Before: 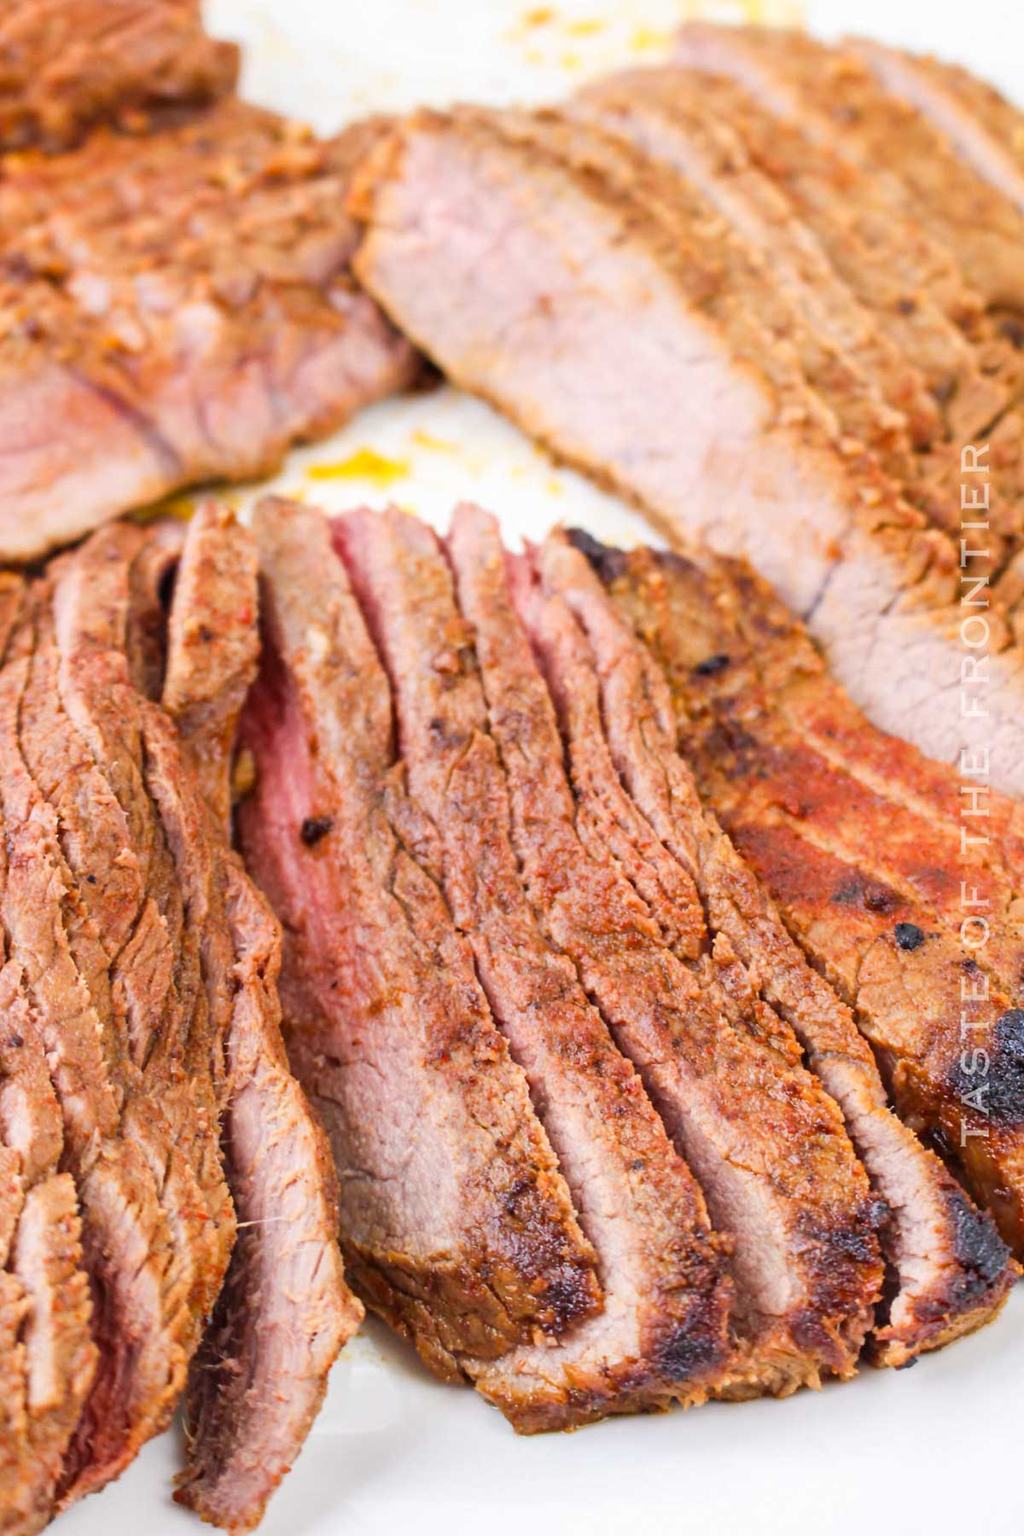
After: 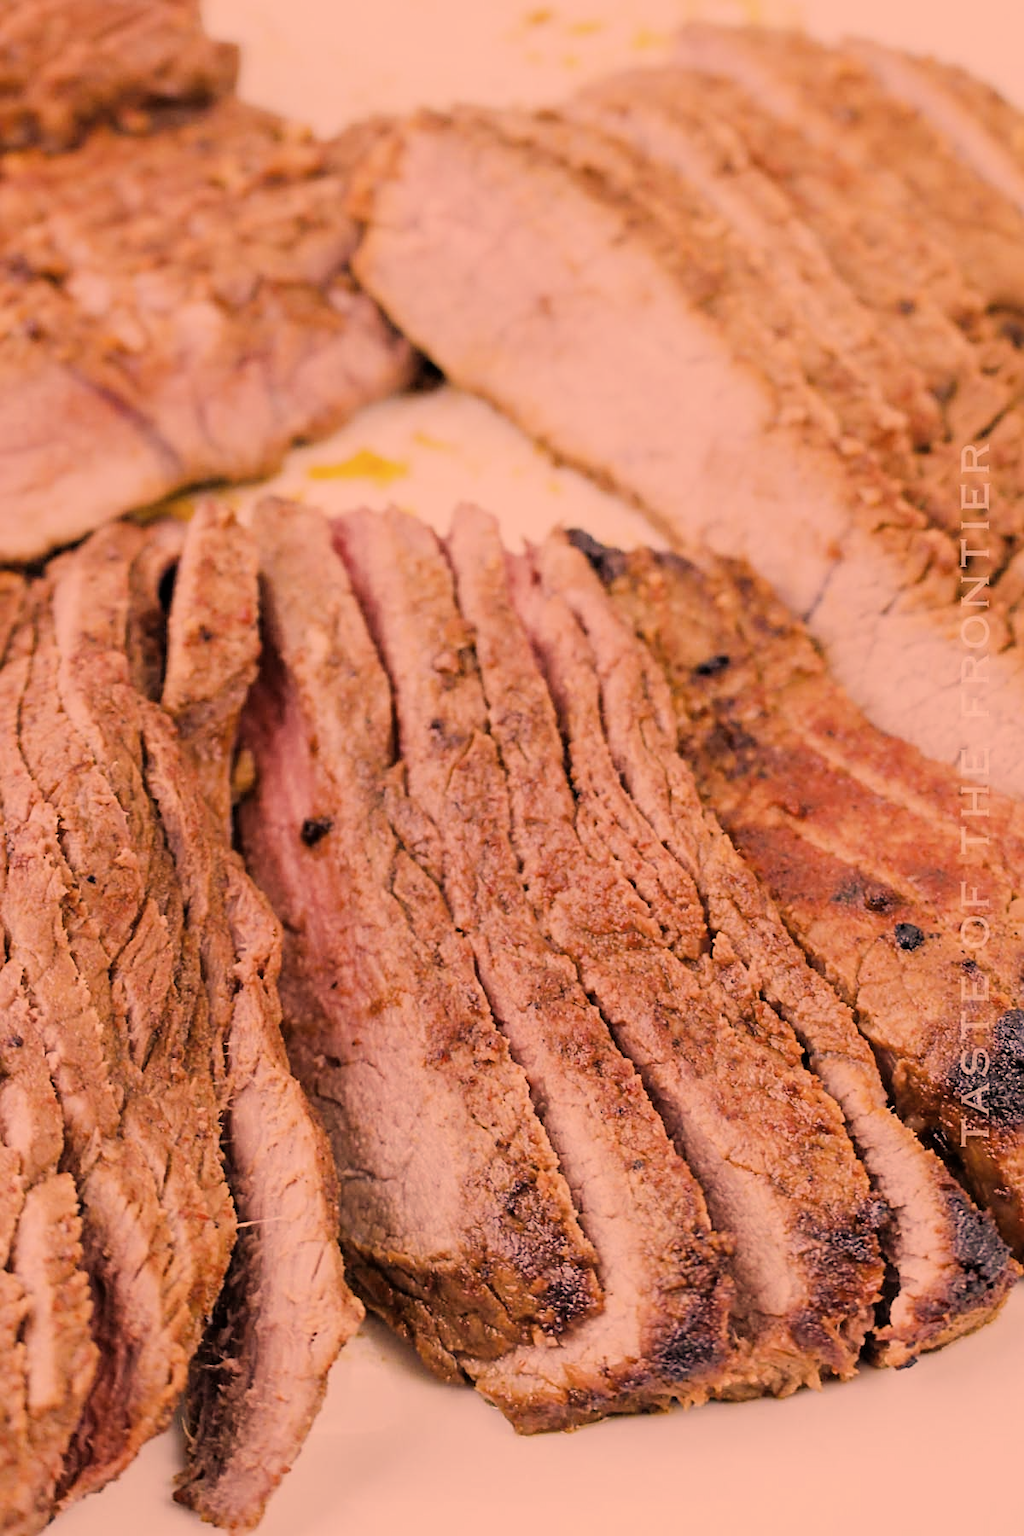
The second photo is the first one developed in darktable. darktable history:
sharpen: on, module defaults
filmic rgb: black relative exposure -6.98 EV, white relative exposure 5.63 EV, hardness 2.86
color correction: highlights a* 40, highlights b* 40, saturation 0.69
